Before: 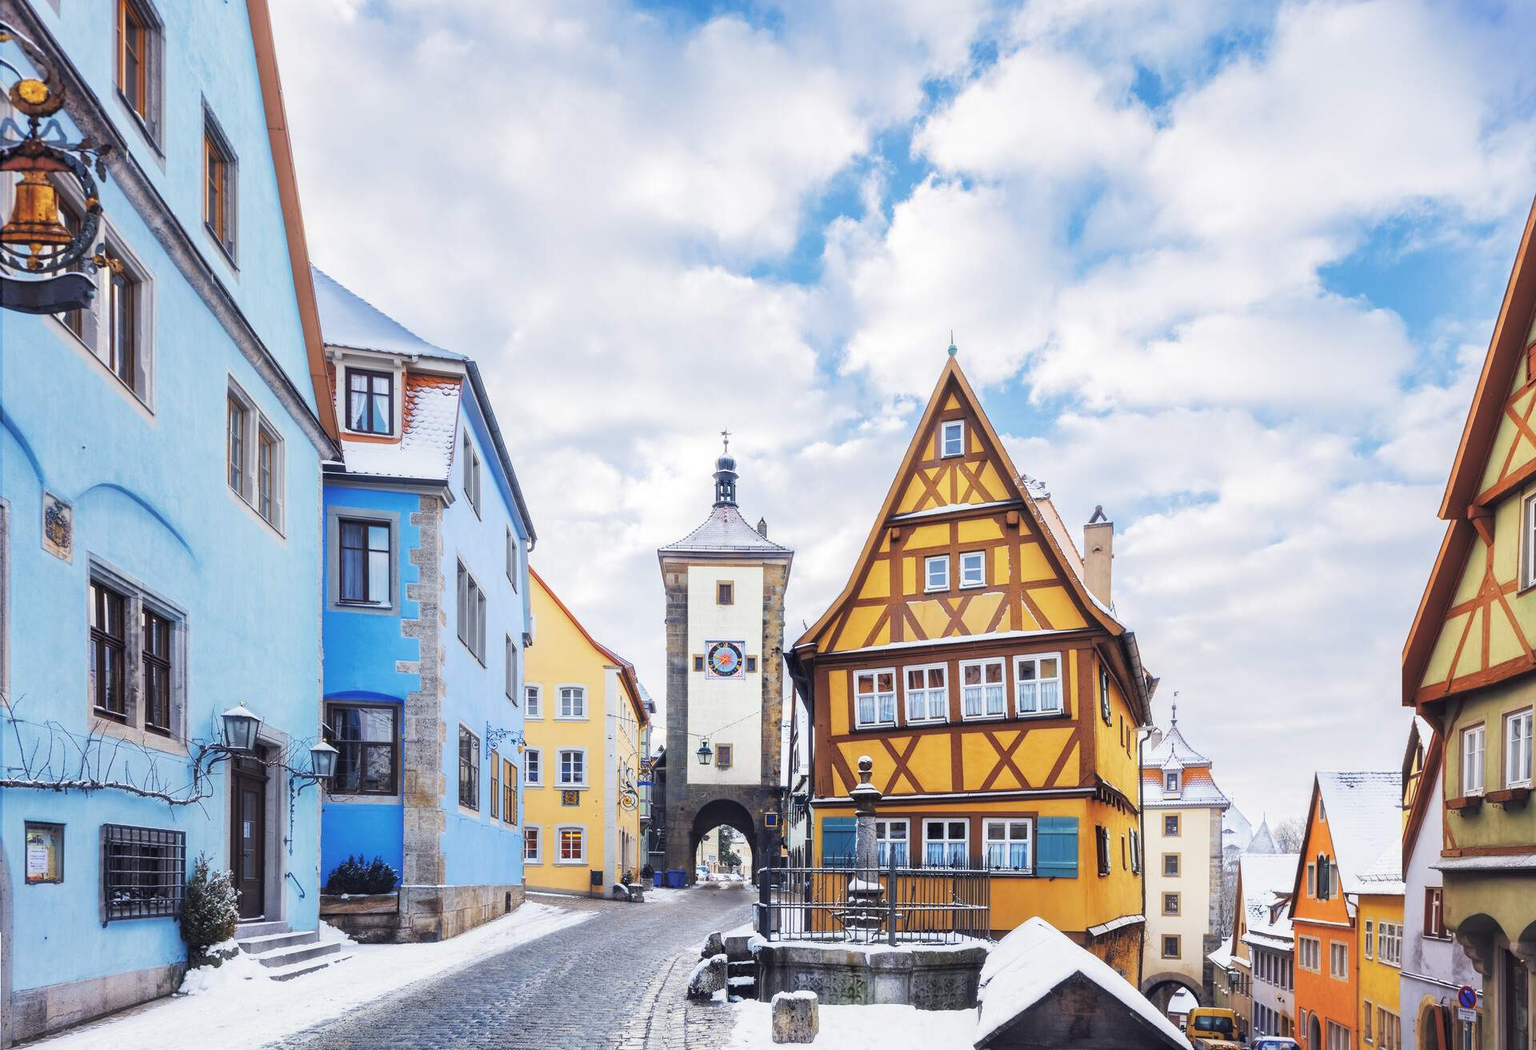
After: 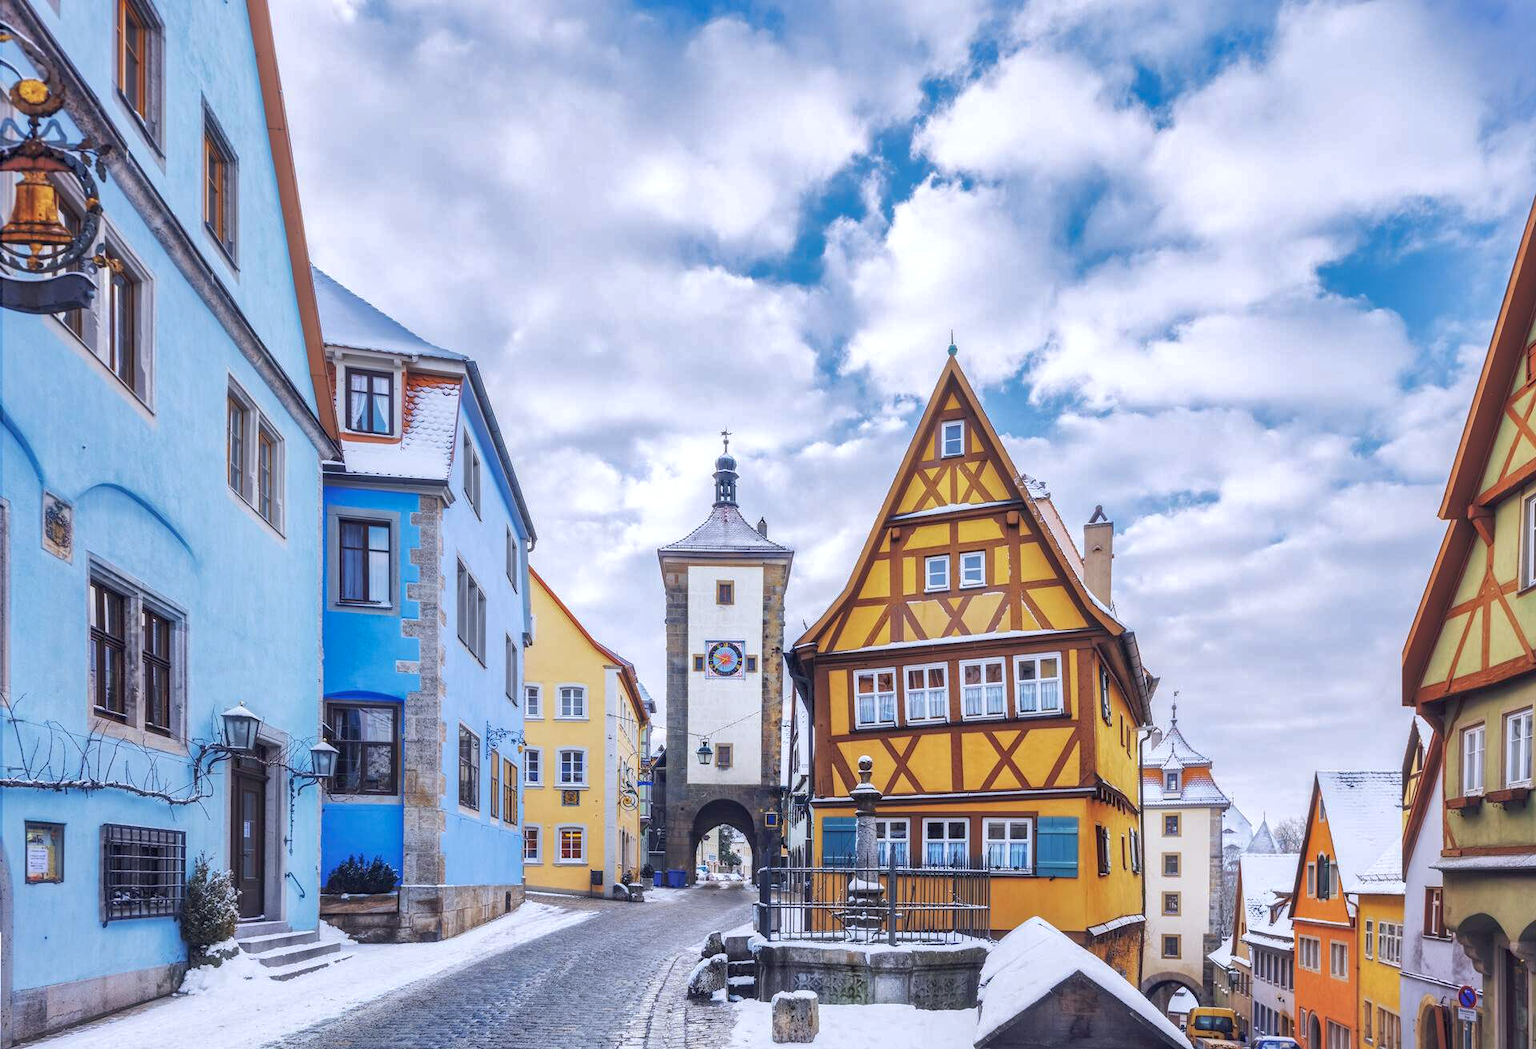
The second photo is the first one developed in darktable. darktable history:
local contrast: on, module defaults
color calibration: illuminant as shot in camera, x 0.358, y 0.373, temperature 4628.91 K
shadows and highlights: on, module defaults
